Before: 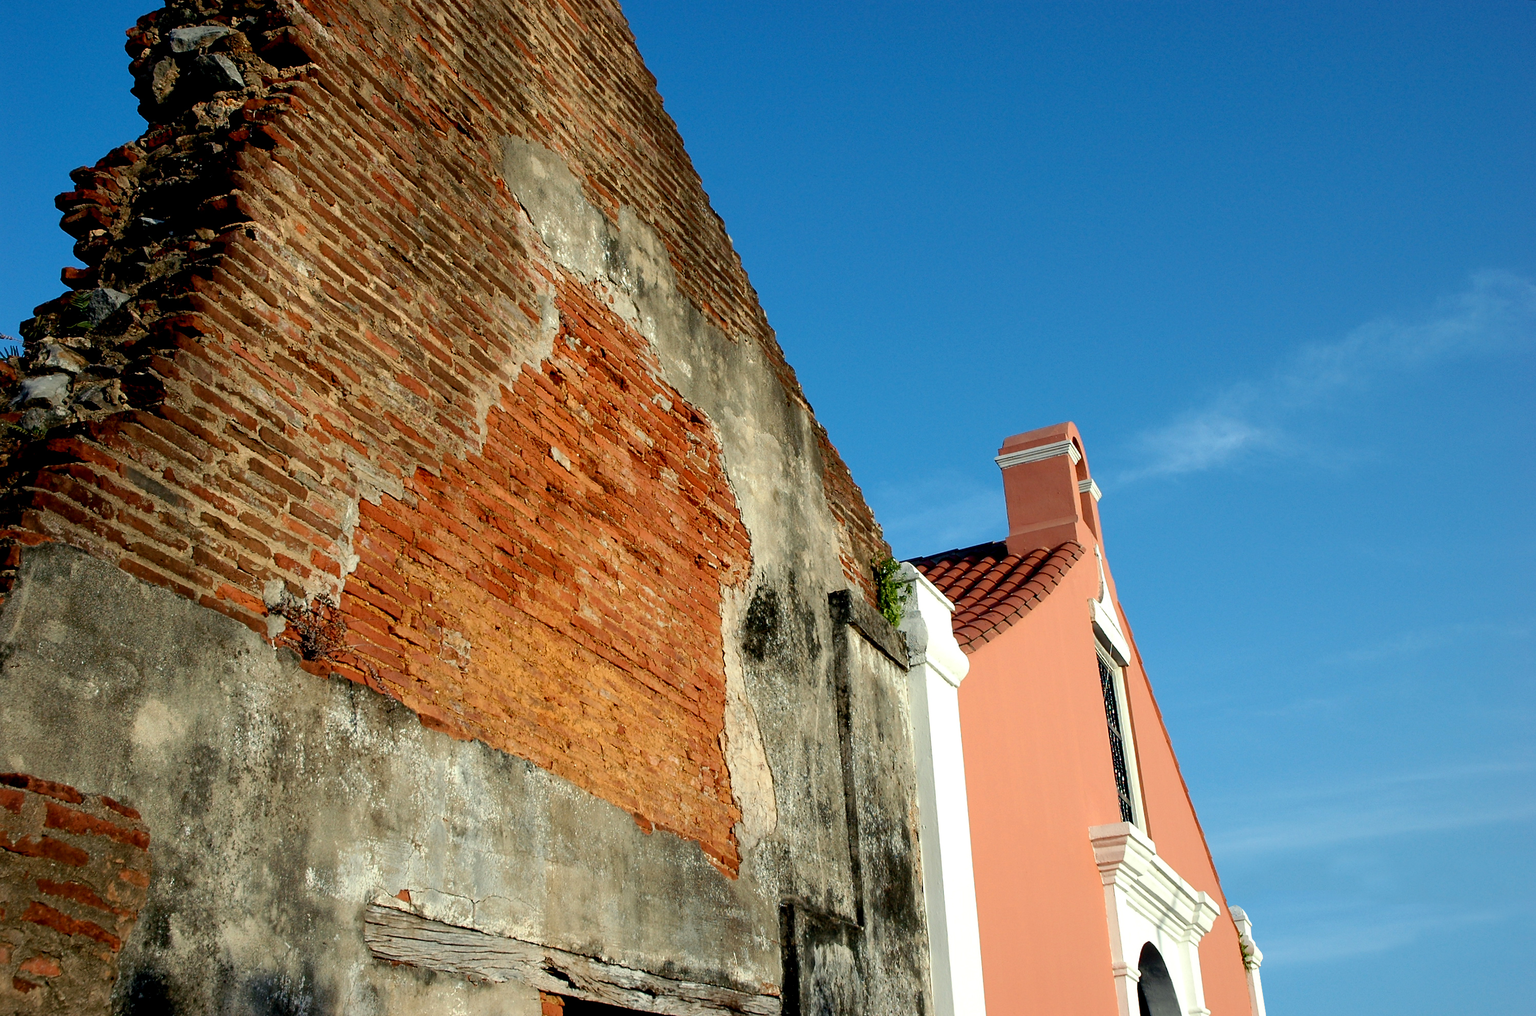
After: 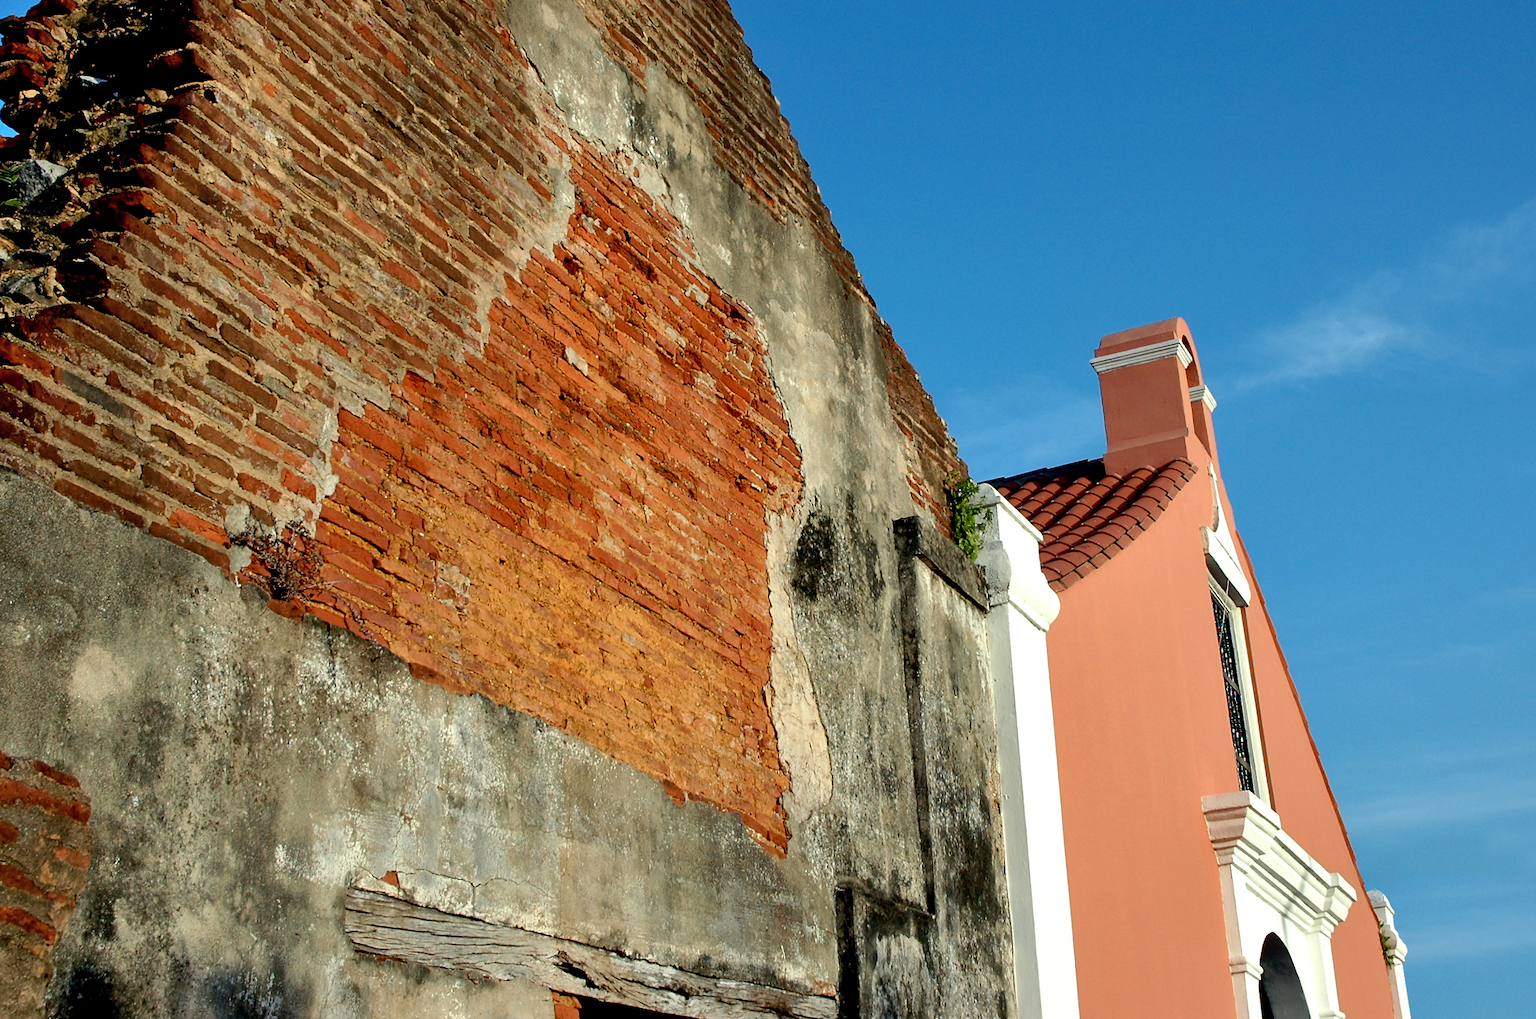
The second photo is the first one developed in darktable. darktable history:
crop and rotate: left 4.785%, top 15.105%, right 10.67%
shadows and highlights: soften with gaussian
